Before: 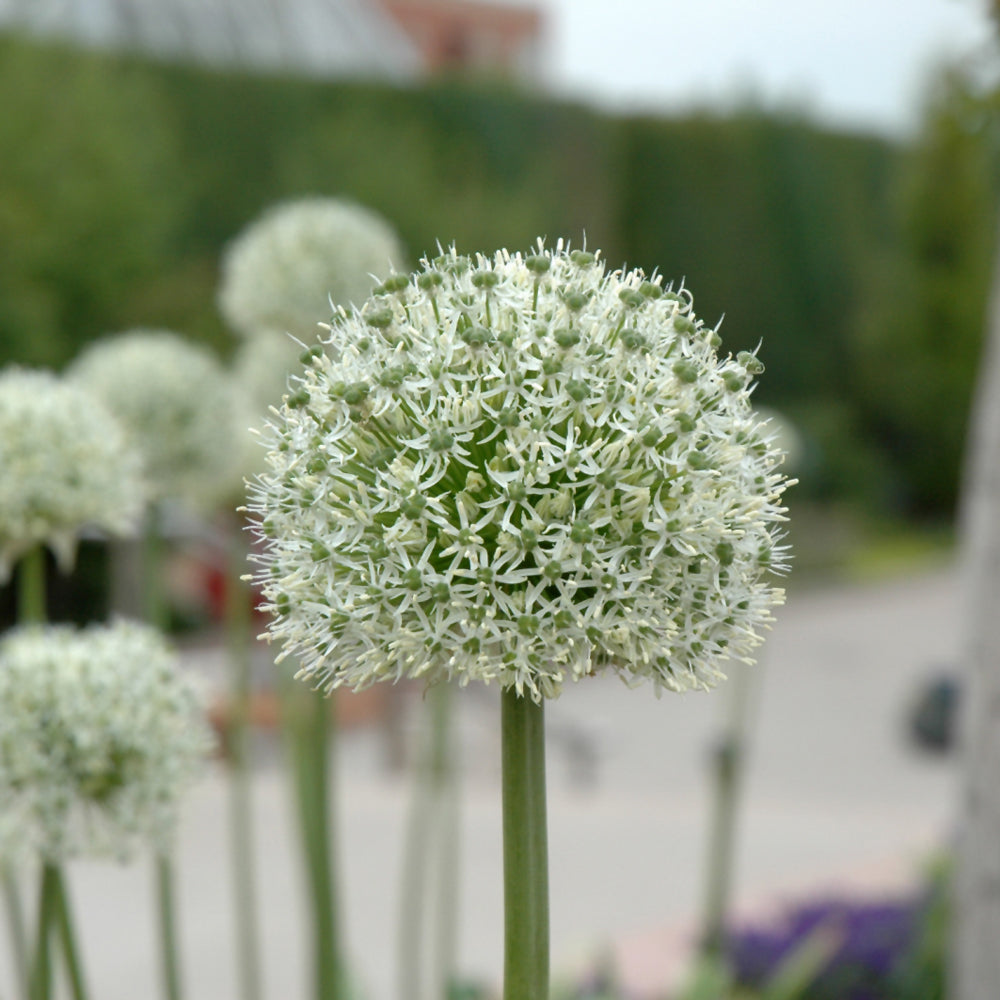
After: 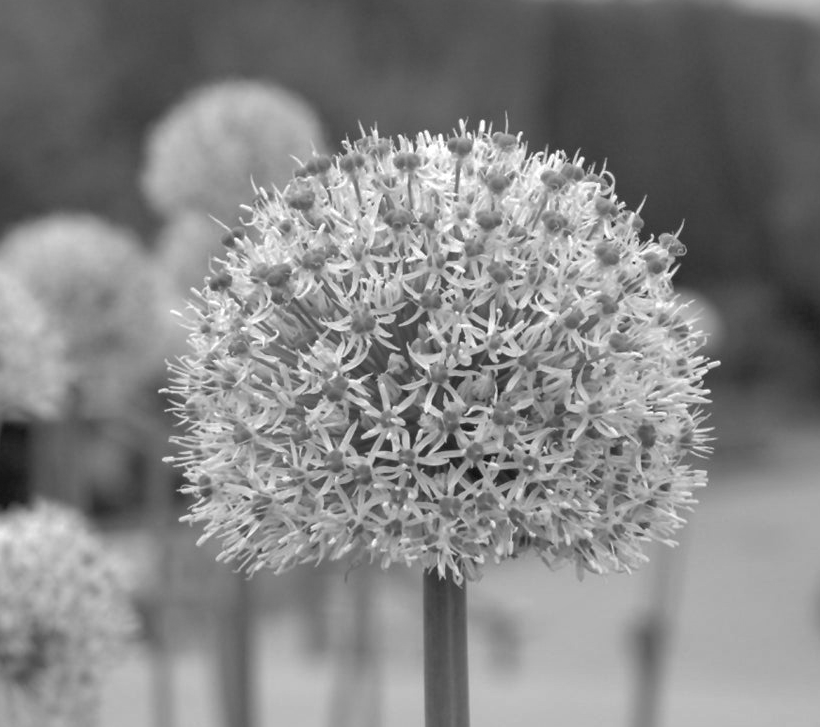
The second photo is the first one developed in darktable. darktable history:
monochrome: on, module defaults
white balance: red 1.009, blue 1.027
crop: left 7.856%, top 11.836%, right 10.12%, bottom 15.387%
haze removal: compatibility mode true, adaptive false
color calibration: illuminant as shot in camera, x 0.378, y 0.381, temperature 4093.13 K, saturation algorithm version 1 (2020)
shadows and highlights: on, module defaults
